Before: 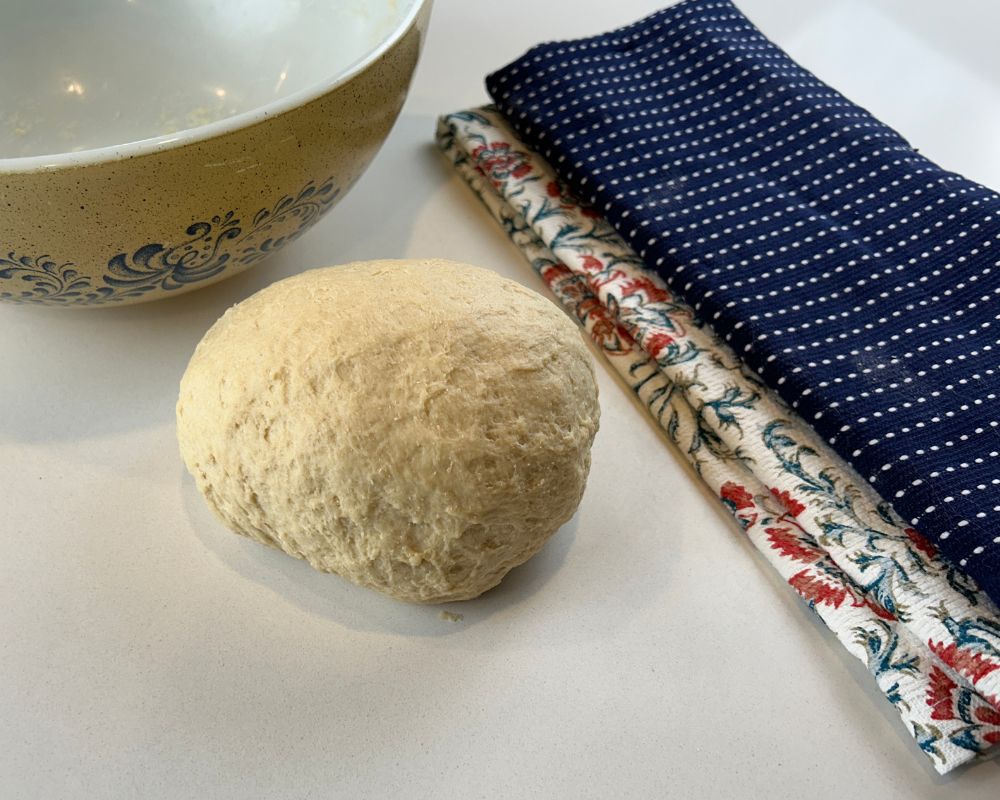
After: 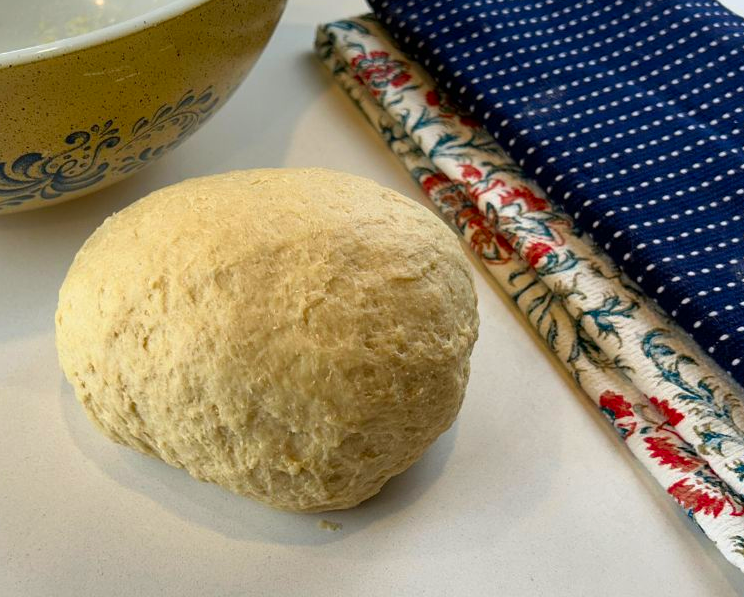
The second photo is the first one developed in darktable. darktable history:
crop and rotate: left 12.195%, top 11.429%, right 13.307%, bottom 13.886%
contrast brightness saturation: brightness -0.024, saturation 0.365
